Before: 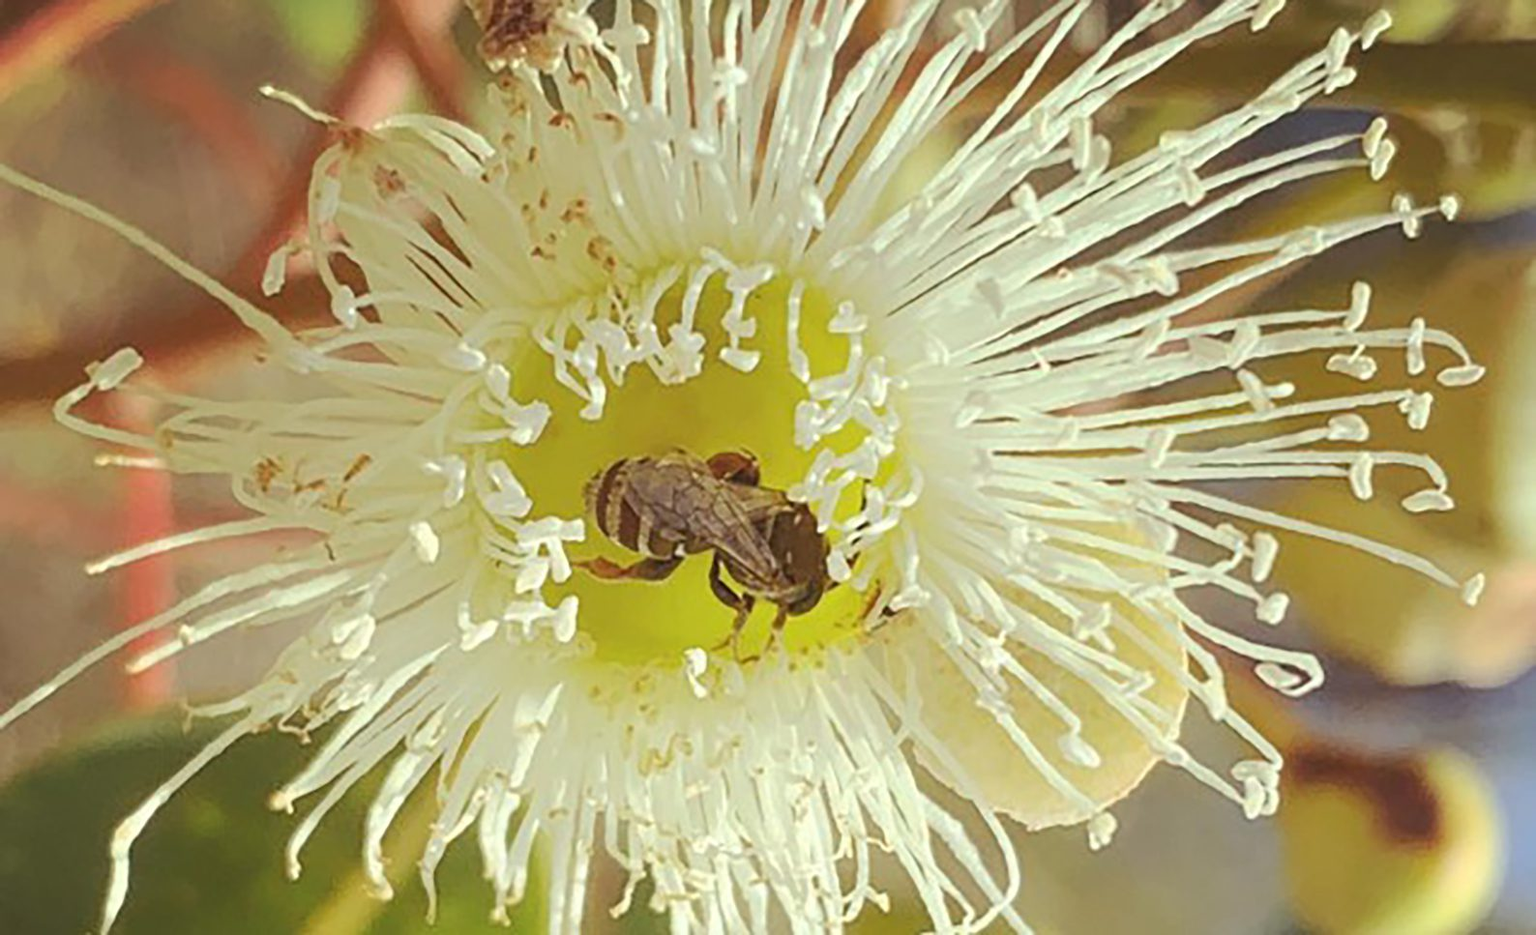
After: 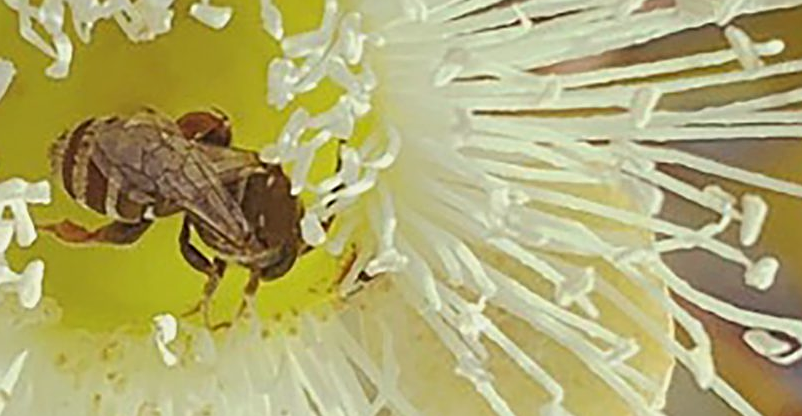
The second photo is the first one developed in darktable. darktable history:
sharpen: on, module defaults
exposure: exposure -0.21 EV, compensate highlight preservation false
crop: left 34.943%, top 36.83%, right 14.544%, bottom 20.115%
